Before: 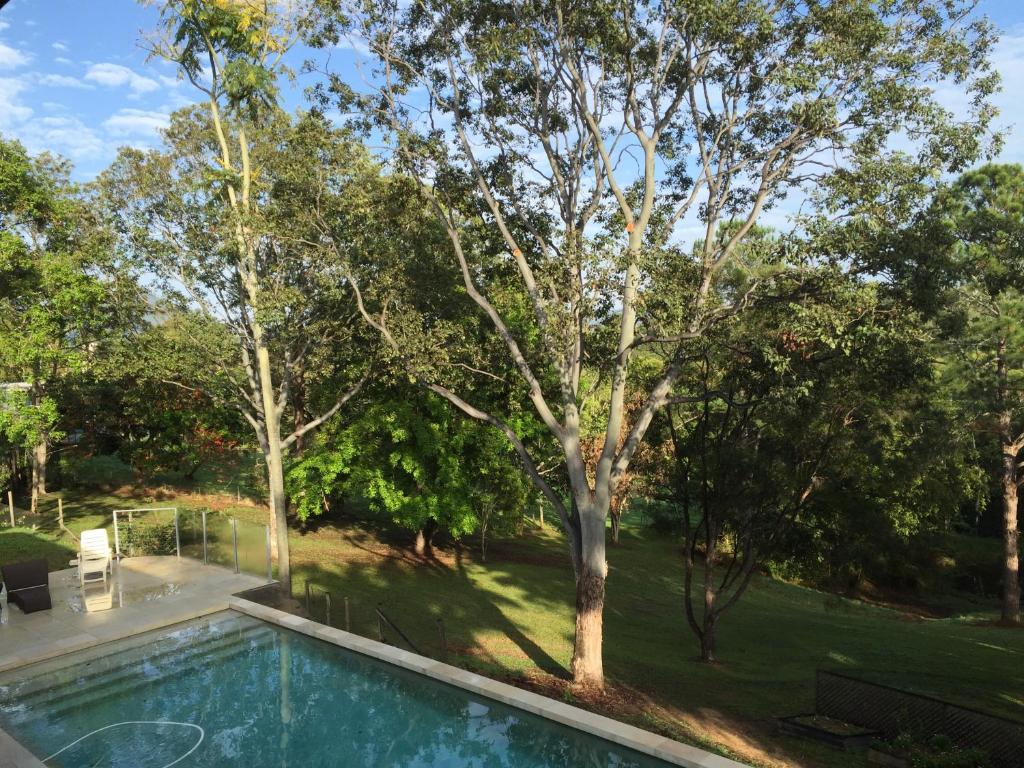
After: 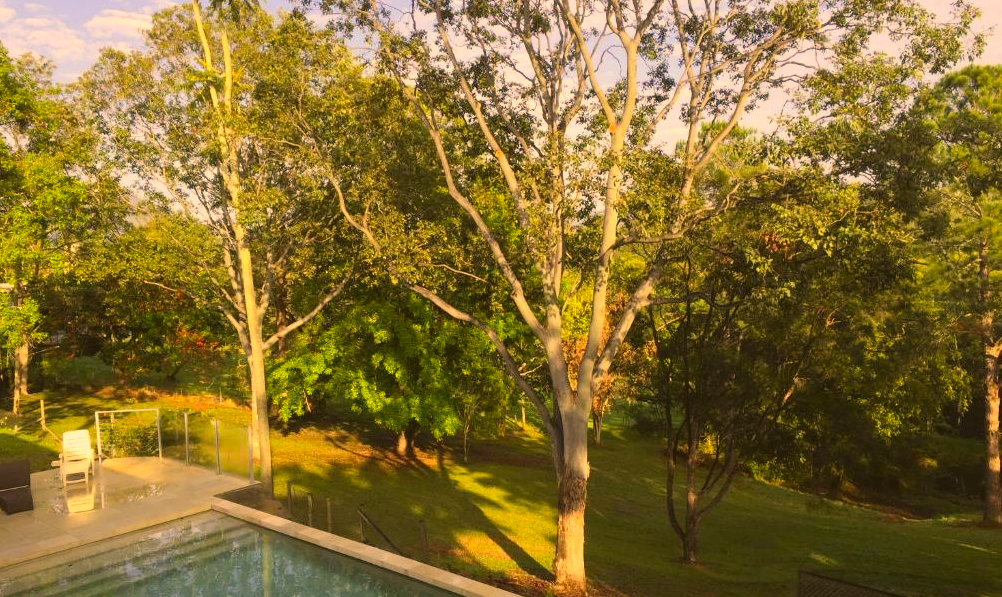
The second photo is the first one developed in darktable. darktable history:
levels: levels [0, 0.474, 0.947]
crop and rotate: left 1.834%, top 12.971%, right 0.287%, bottom 9.248%
tone equalizer: on, module defaults
contrast brightness saturation: contrast -0.102, brightness 0.054, saturation 0.077
exposure: black level correction 0.001, compensate highlight preservation false
color correction: highlights a* 18.57, highlights b* 34.78, shadows a* 1.89, shadows b* 6.4, saturation 1.04
